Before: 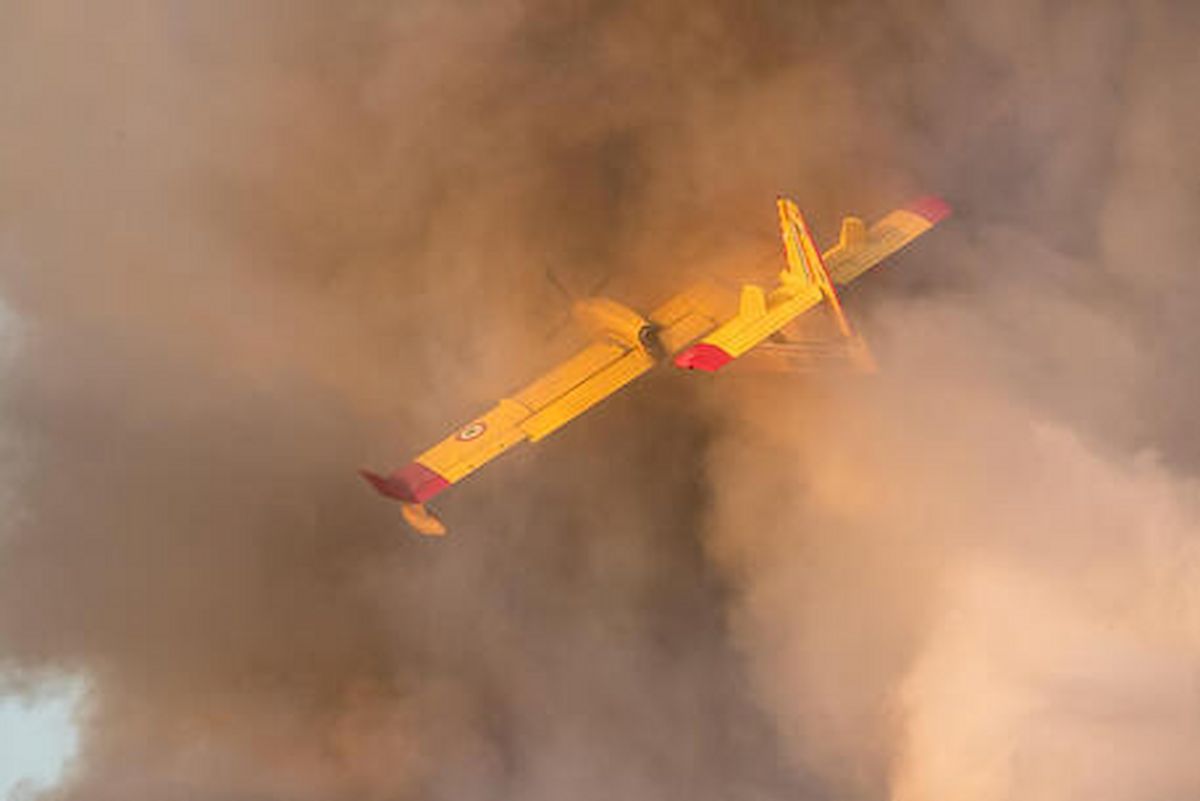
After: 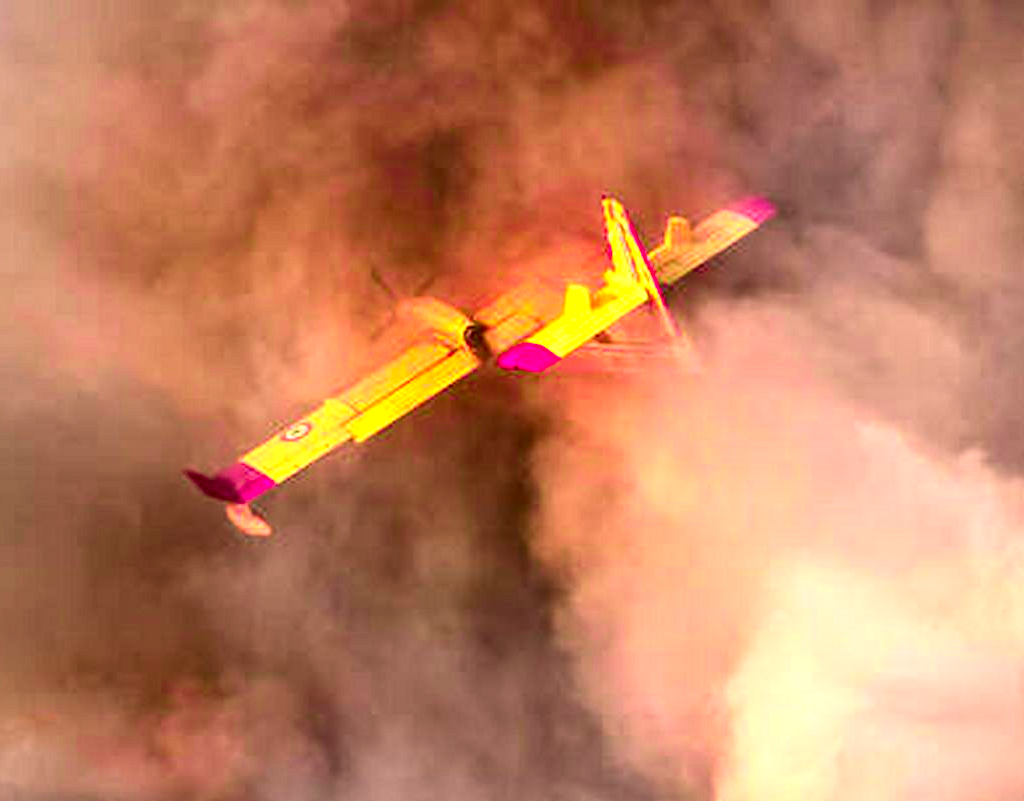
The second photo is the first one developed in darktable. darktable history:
contrast equalizer: y [[0.513, 0.565, 0.608, 0.562, 0.512, 0.5], [0.5 ×6], [0.5, 0.5, 0.5, 0.528, 0.598, 0.658], [0 ×6], [0 ×6]]
color zones: curves: ch0 [(0, 0.533) (0.126, 0.533) (0.234, 0.533) (0.368, 0.357) (0.5, 0.5) (0.625, 0.5) (0.74, 0.637) (0.875, 0.5)]; ch1 [(0.004, 0.708) (0.129, 0.662) (0.25, 0.5) (0.375, 0.331) (0.496, 0.396) (0.625, 0.649) (0.739, 0.26) (0.875, 0.5) (1, 0.478)]; ch2 [(0, 0.409) (0.132, 0.403) (0.236, 0.558) (0.379, 0.448) (0.5, 0.5) (0.625, 0.5) (0.691, 0.39) (0.875, 0.5)]
crop and rotate: left 14.584%
exposure: exposure 0.6 EV, compensate highlight preservation false
contrast brightness saturation: contrast 0.19, brightness -0.24, saturation 0.11
local contrast: highlights 100%, shadows 100%, detail 120%, midtone range 0.2
